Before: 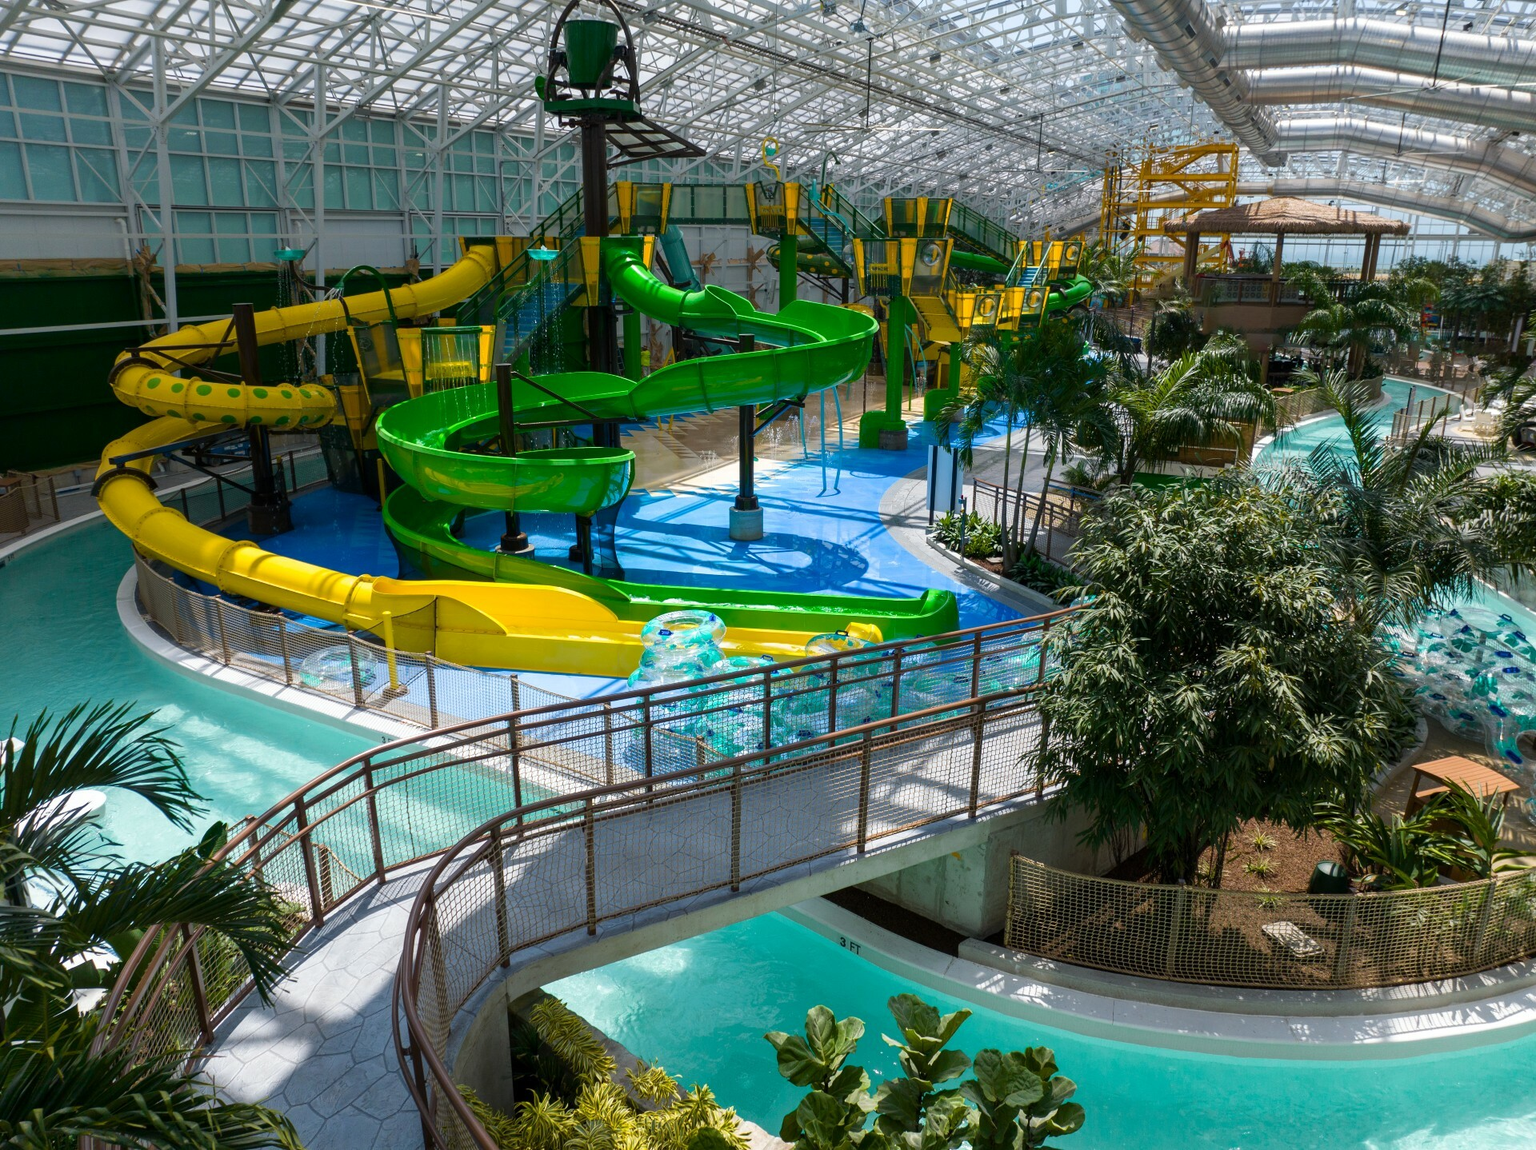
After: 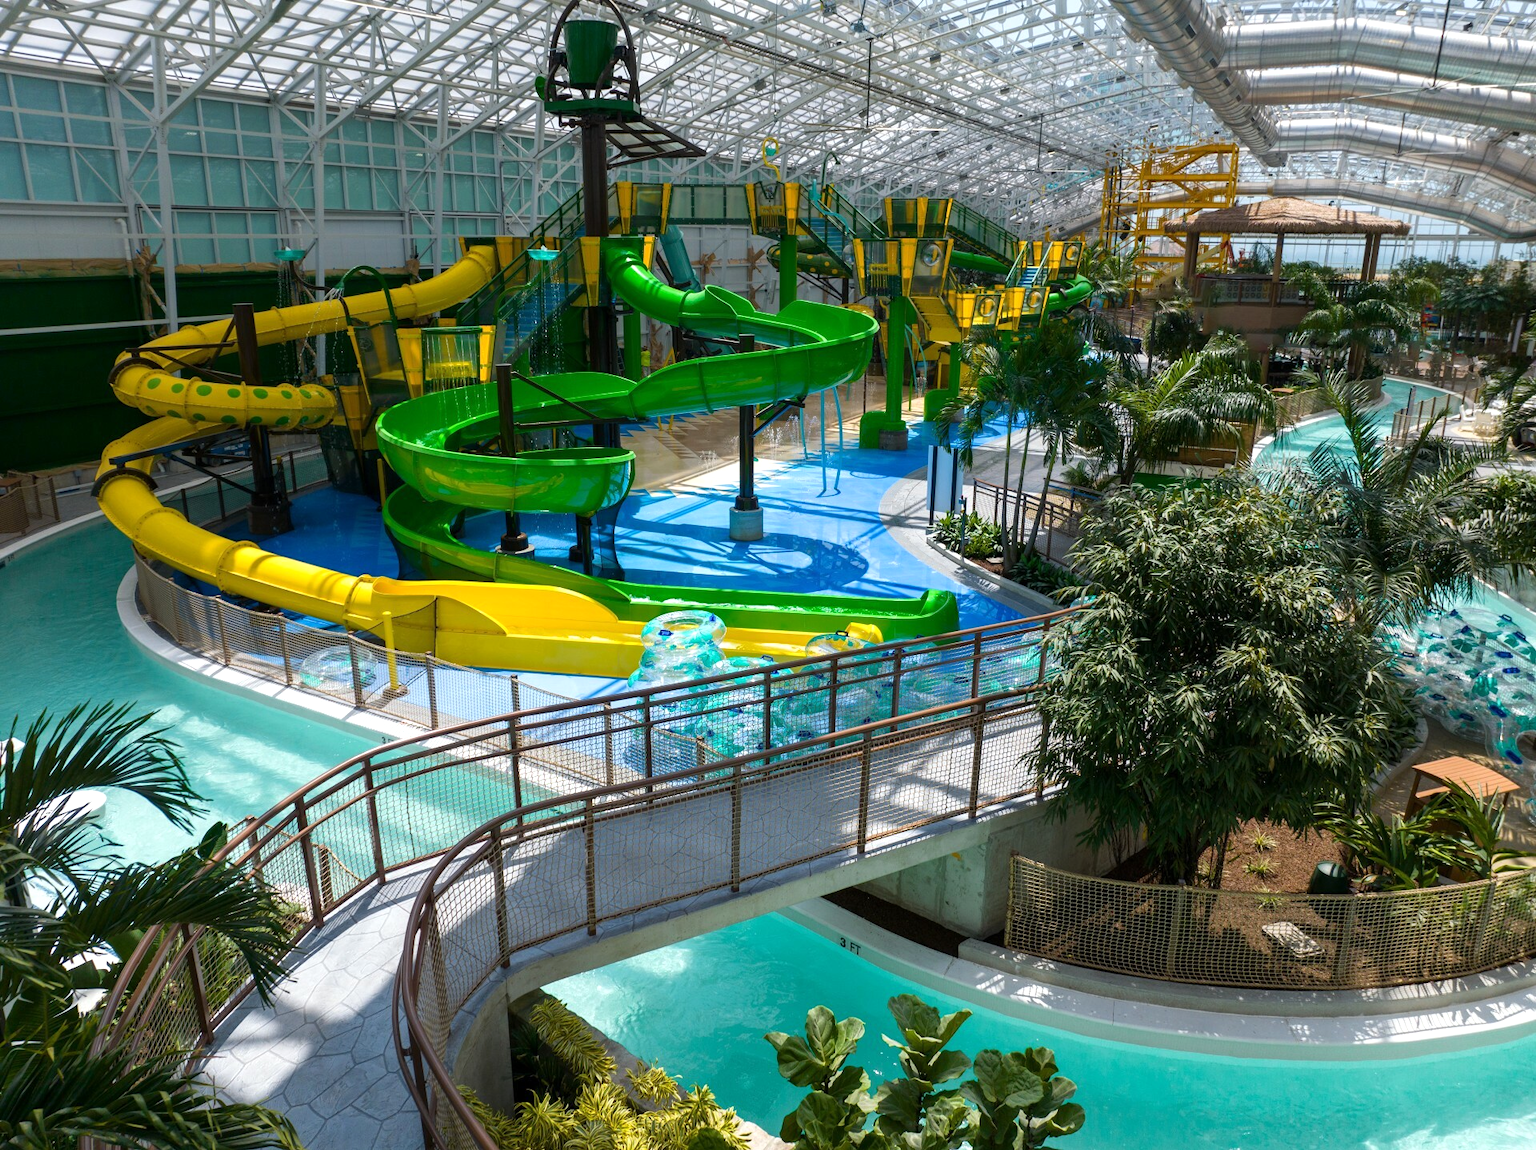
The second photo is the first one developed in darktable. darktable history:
exposure: exposure 0.191 EV, compensate highlight preservation false
